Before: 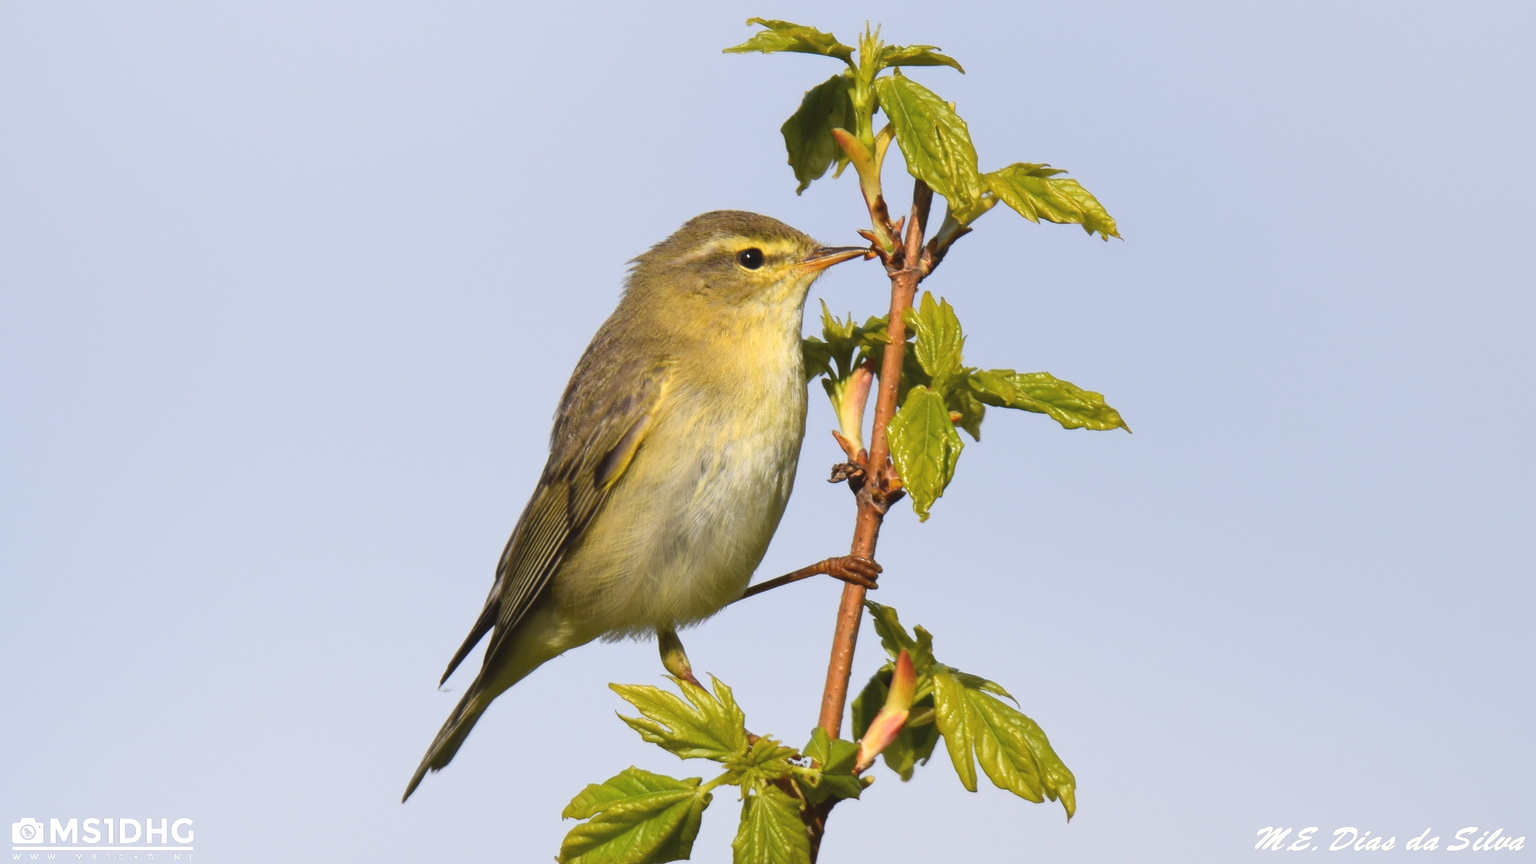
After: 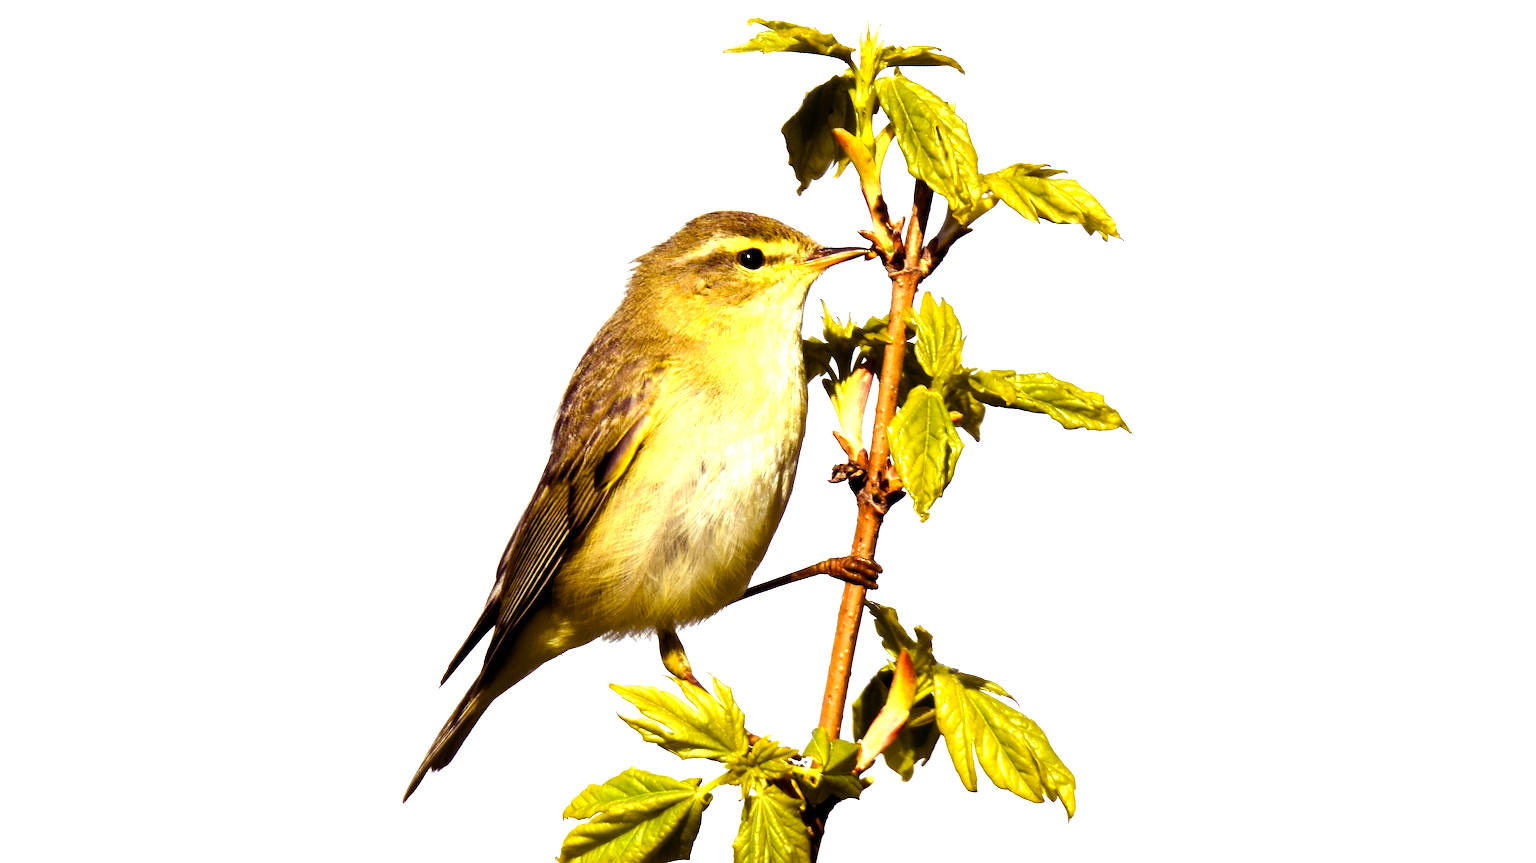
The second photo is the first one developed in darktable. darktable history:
color balance rgb: shadows lift › luminance -21.66%, shadows lift › chroma 8.98%, shadows lift › hue 283.37°, power › chroma 1.55%, power › hue 25.59°, highlights gain › luminance 6.08%, highlights gain › chroma 2.55%, highlights gain › hue 90°, global offset › luminance -0.87%, perceptual saturation grading › global saturation 27.49%, perceptual saturation grading › highlights -28.39%, perceptual saturation grading › mid-tones 15.22%, perceptual saturation grading › shadows 33.98%, perceptual brilliance grading › highlights 10%, perceptual brilliance grading › mid-tones 5%
tone equalizer: -8 EV -1.08 EV, -7 EV -1.01 EV, -6 EV -0.867 EV, -5 EV -0.578 EV, -3 EV 0.578 EV, -2 EV 0.867 EV, -1 EV 1.01 EV, +0 EV 1.08 EV, edges refinement/feathering 500, mask exposure compensation -1.57 EV, preserve details no
